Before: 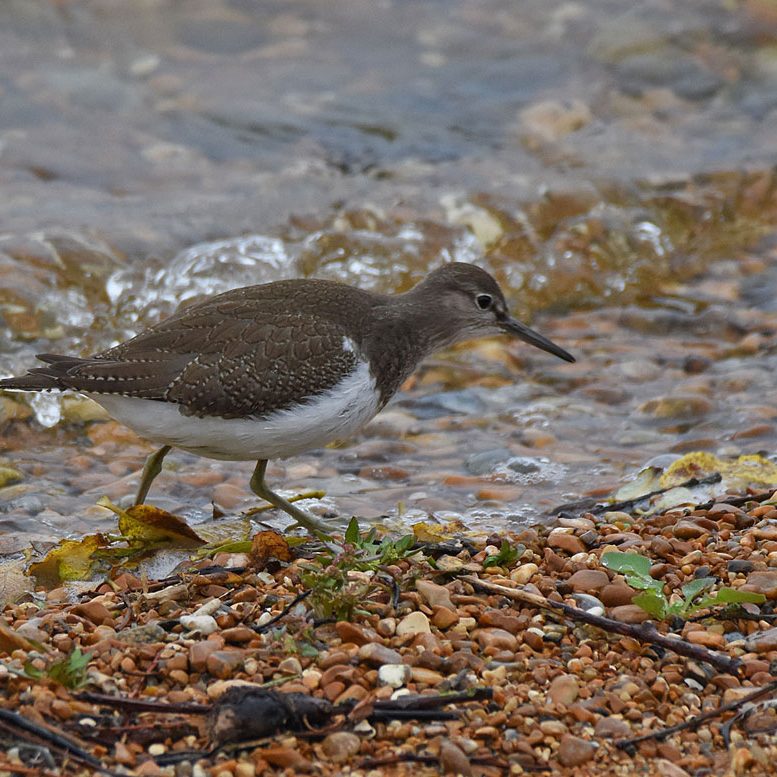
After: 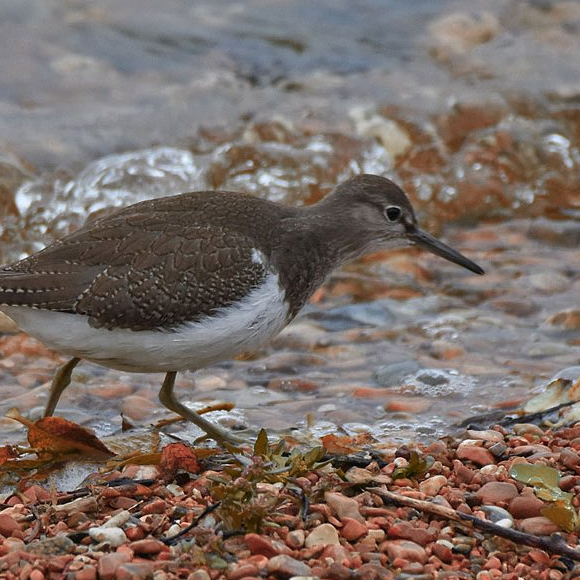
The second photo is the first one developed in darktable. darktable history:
color zones: curves: ch0 [(0.006, 0.385) (0.143, 0.563) (0.243, 0.321) (0.352, 0.464) (0.516, 0.456) (0.625, 0.5) (0.75, 0.5) (0.875, 0.5)]; ch1 [(0, 0.5) (0.134, 0.504) (0.246, 0.463) (0.421, 0.515) (0.5, 0.56) (0.625, 0.5) (0.75, 0.5) (0.875, 0.5)]; ch2 [(0, 0.5) (0.131, 0.426) (0.307, 0.289) (0.38, 0.188) (0.513, 0.216) (0.625, 0.548) (0.75, 0.468) (0.838, 0.396) (0.971, 0.311)]
crop and rotate: left 11.831%, top 11.346%, right 13.429%, bottom 13.899%
